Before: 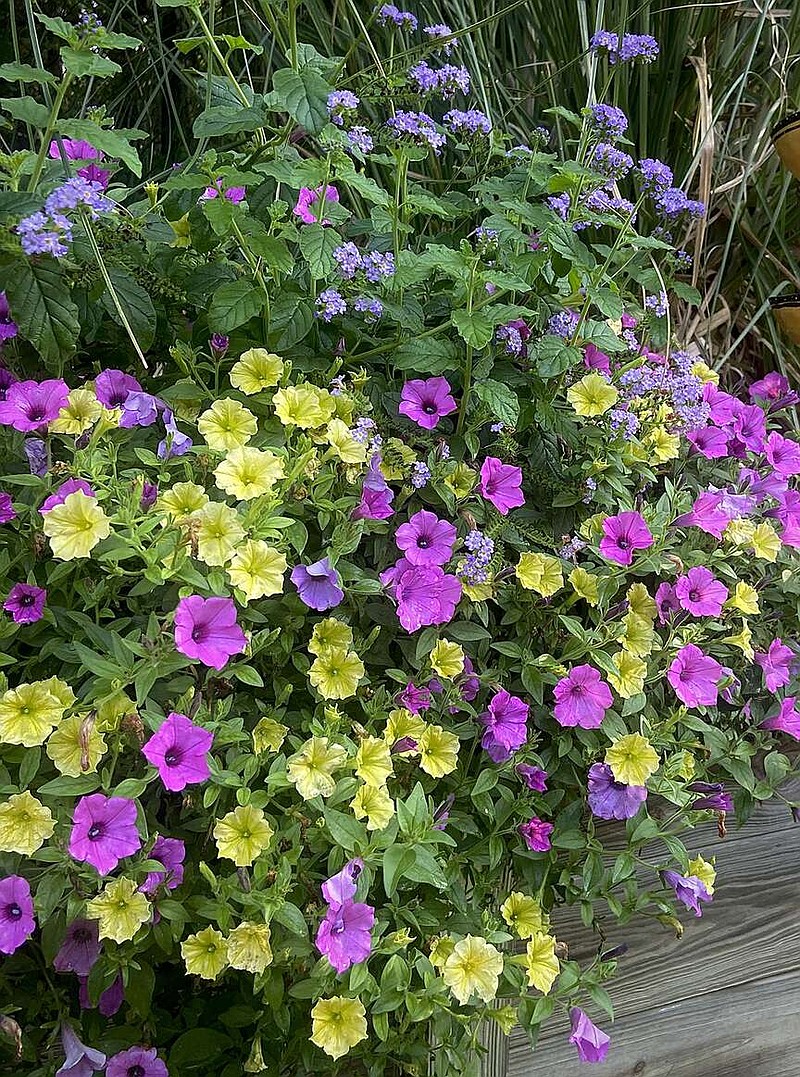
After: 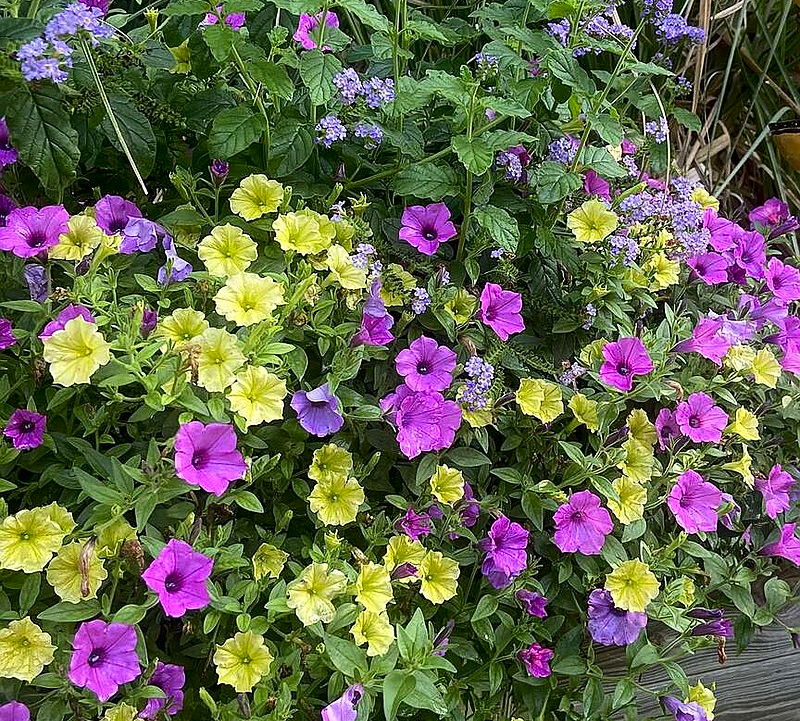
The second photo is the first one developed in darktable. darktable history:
crop: top 16.217%, bottom 16.773%
shadows and highlights: shadows 37.33, highlights -28.01, soften with gaussian
contrast brightness saturation: contrast 0.153, brightness -0.013, saturation 0.1
